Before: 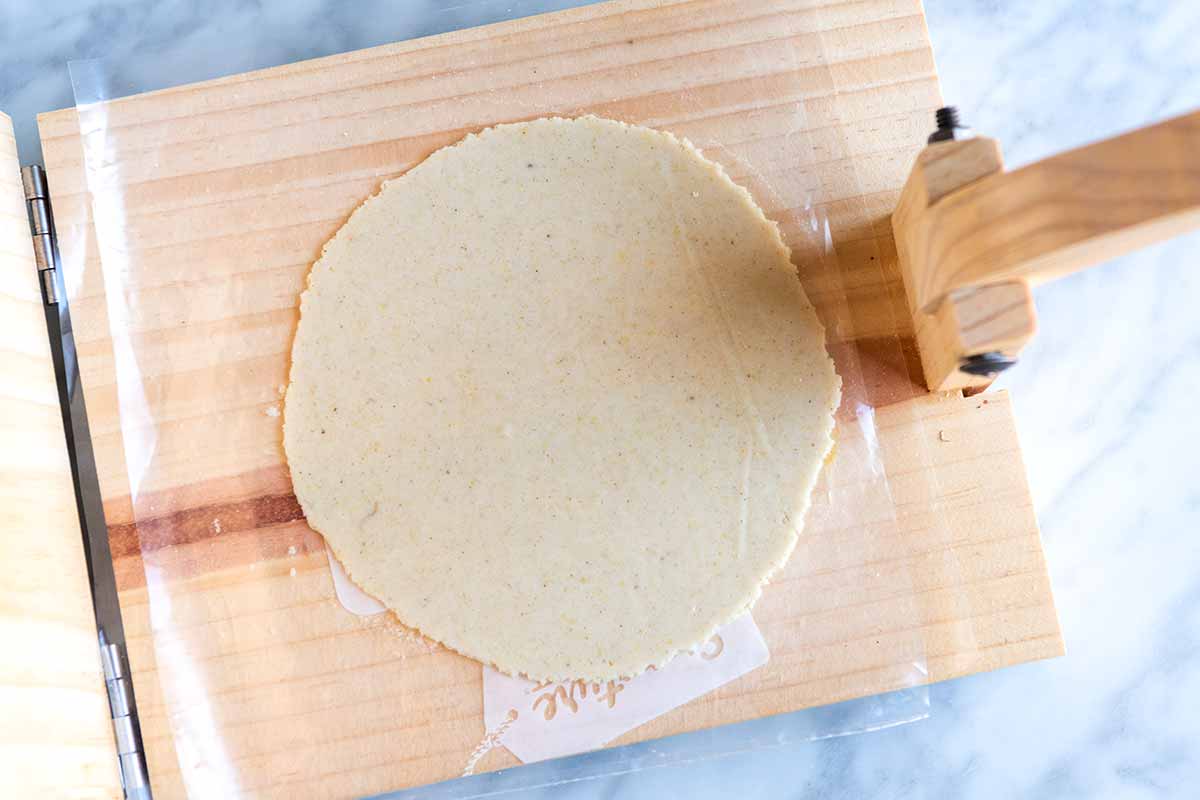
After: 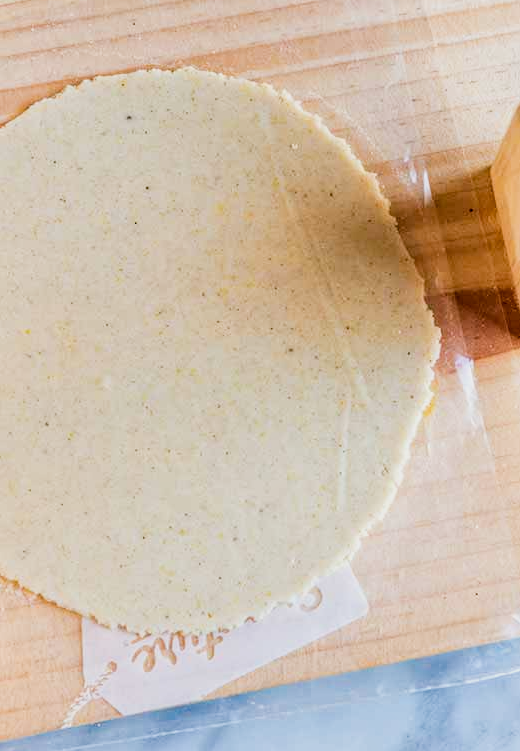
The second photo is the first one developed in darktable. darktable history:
crop: left 33.452%, top 6.025%, right 23.155%
filmic rgb: black relative exposure -5 EV, hardness 2.88, contrast 1.3, highlights saturation mix -30%
local contrast: on, module defaults
exposure: exposure 0.29 EV, compensate highlight preservation false
tone equalizer: -8 EV -0.002 EV, -7 EV 0.005 EV, -6 EV -0.009 EV, -5 EV 0.011 EV, -4 EV -0.012 EV, -3 EV 0.007 EV, -2 EV -0.062 EV, -1 EV -0.293 EV, +0 EV -0.582 EV, smoothing diameter 2%, edges refinement/feathering 20, mask exposure compensation -1.57 EV, filter diffusion 5
haze removal: strength 0.29, distance 0.25, compatibility mode true, adaptive false
